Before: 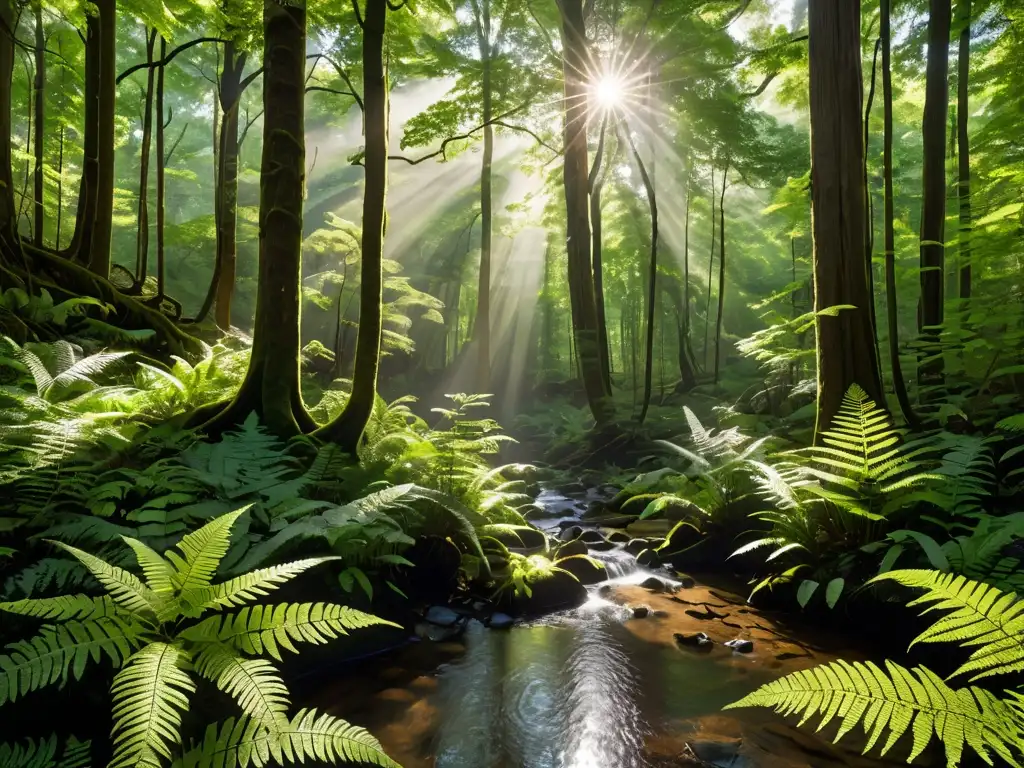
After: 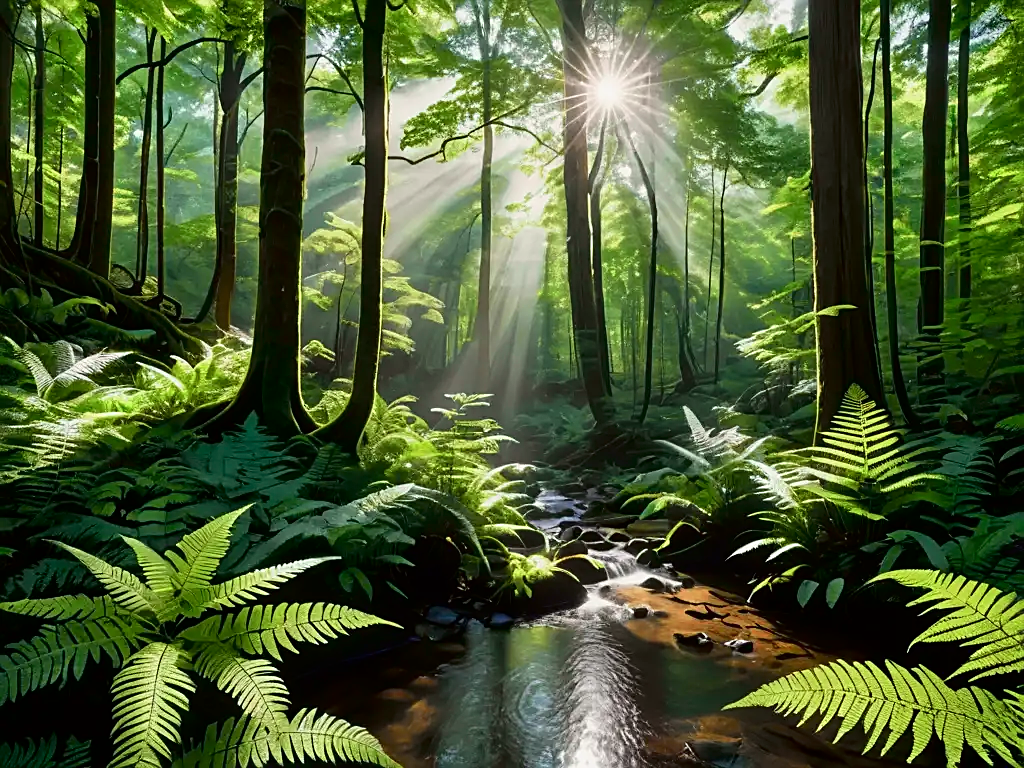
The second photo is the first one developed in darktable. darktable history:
sharpen: on, module defaults
tone curve: curves: ch0 [(0, 0) (0.068, 0.031) (0.183, 0.13) (0.341, 0.319) (0.547, 0.545) (0.828, 0.817) (1, 0.968)]; ch1 [(0, 0) (0.23, 0.166) (0.34, 0.308) (0.371, 0.337) (0.429, 0.408) (0.477, 0.466) (0.499, 0.5) (0.529, 0.528) (0.559, 0.578) (0.743, 0.798) (1, 1)]; ch2 [(0, 0) (0.431, 0.419) (0.495, 0.502) (0.524, 0.525) (0.568, 0.543) (0.6, 0.597) (0.634, 0.644) (0.728, 0.722) (1, 1)], color space Lab, independent channels, preserve colors none
